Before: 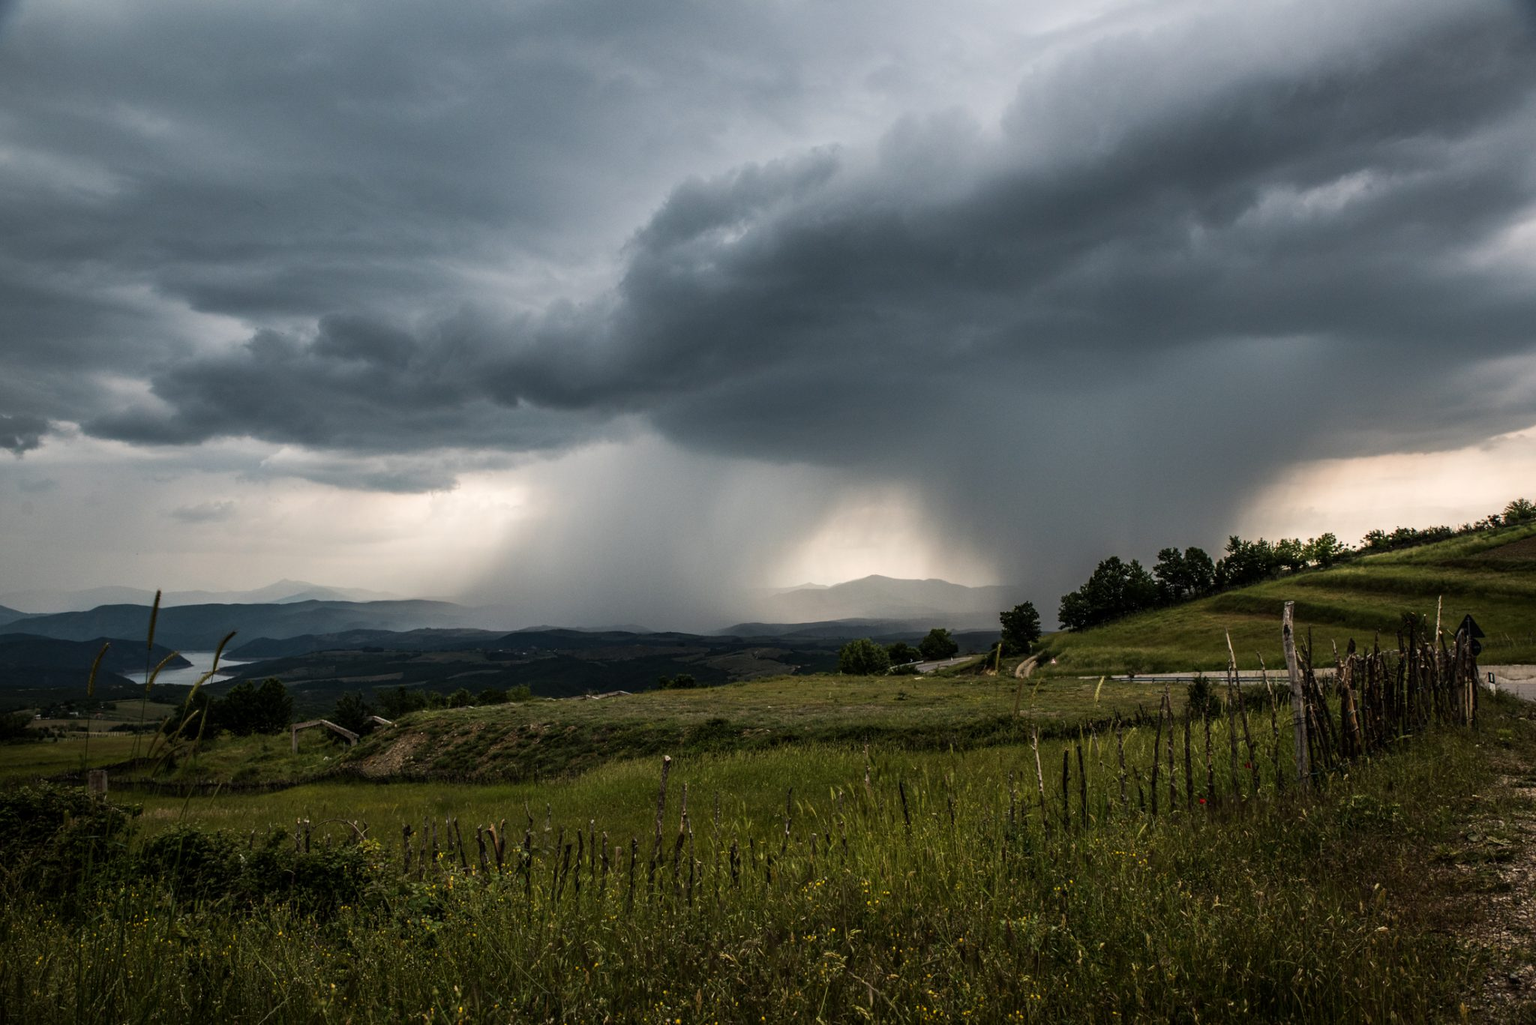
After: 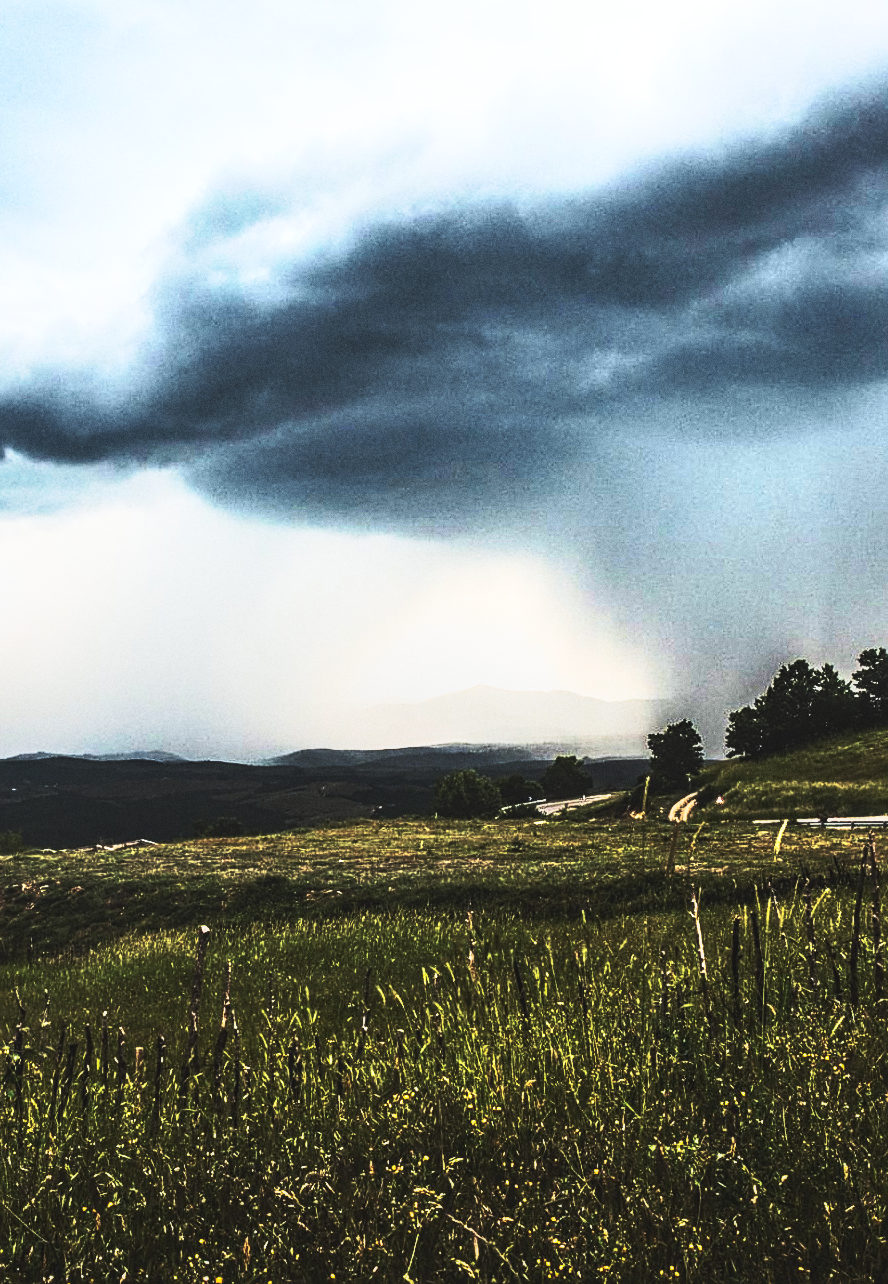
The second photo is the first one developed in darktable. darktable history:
exposure: black level correction -0.003, exposure 0.04 EV, compensate highlight preservation false
contrast brightness saturation: contrast 0.39, brightness 0.1
grain: coarseness 0.47 ISO
sharpen: on, module defaults
local contrast: on, module defaults
crop: left 33.452%, top 6.025%, right 23.155%
base curve: curves: ch0 [(0, 0.015) (0.085, 0.116) (0.134, 0.298) (0.19, 0.545) (0.296, 0.764) (0.599, 0.982) (1, 1)], preserve colors none
